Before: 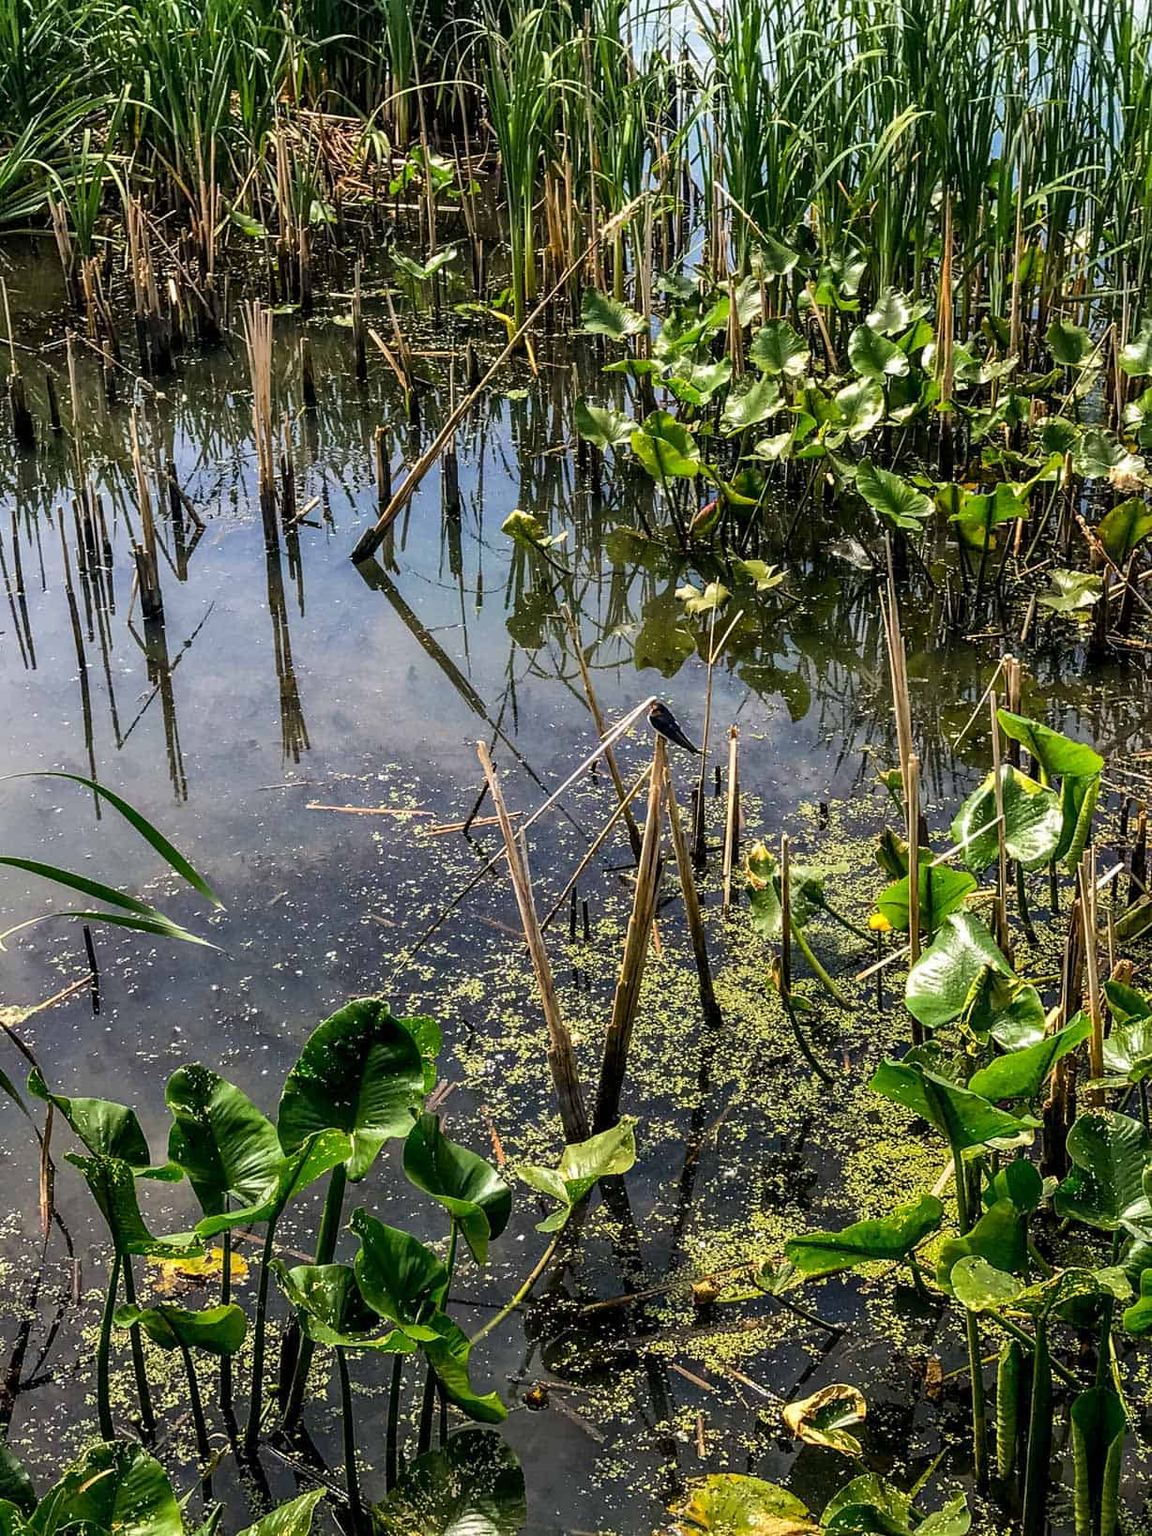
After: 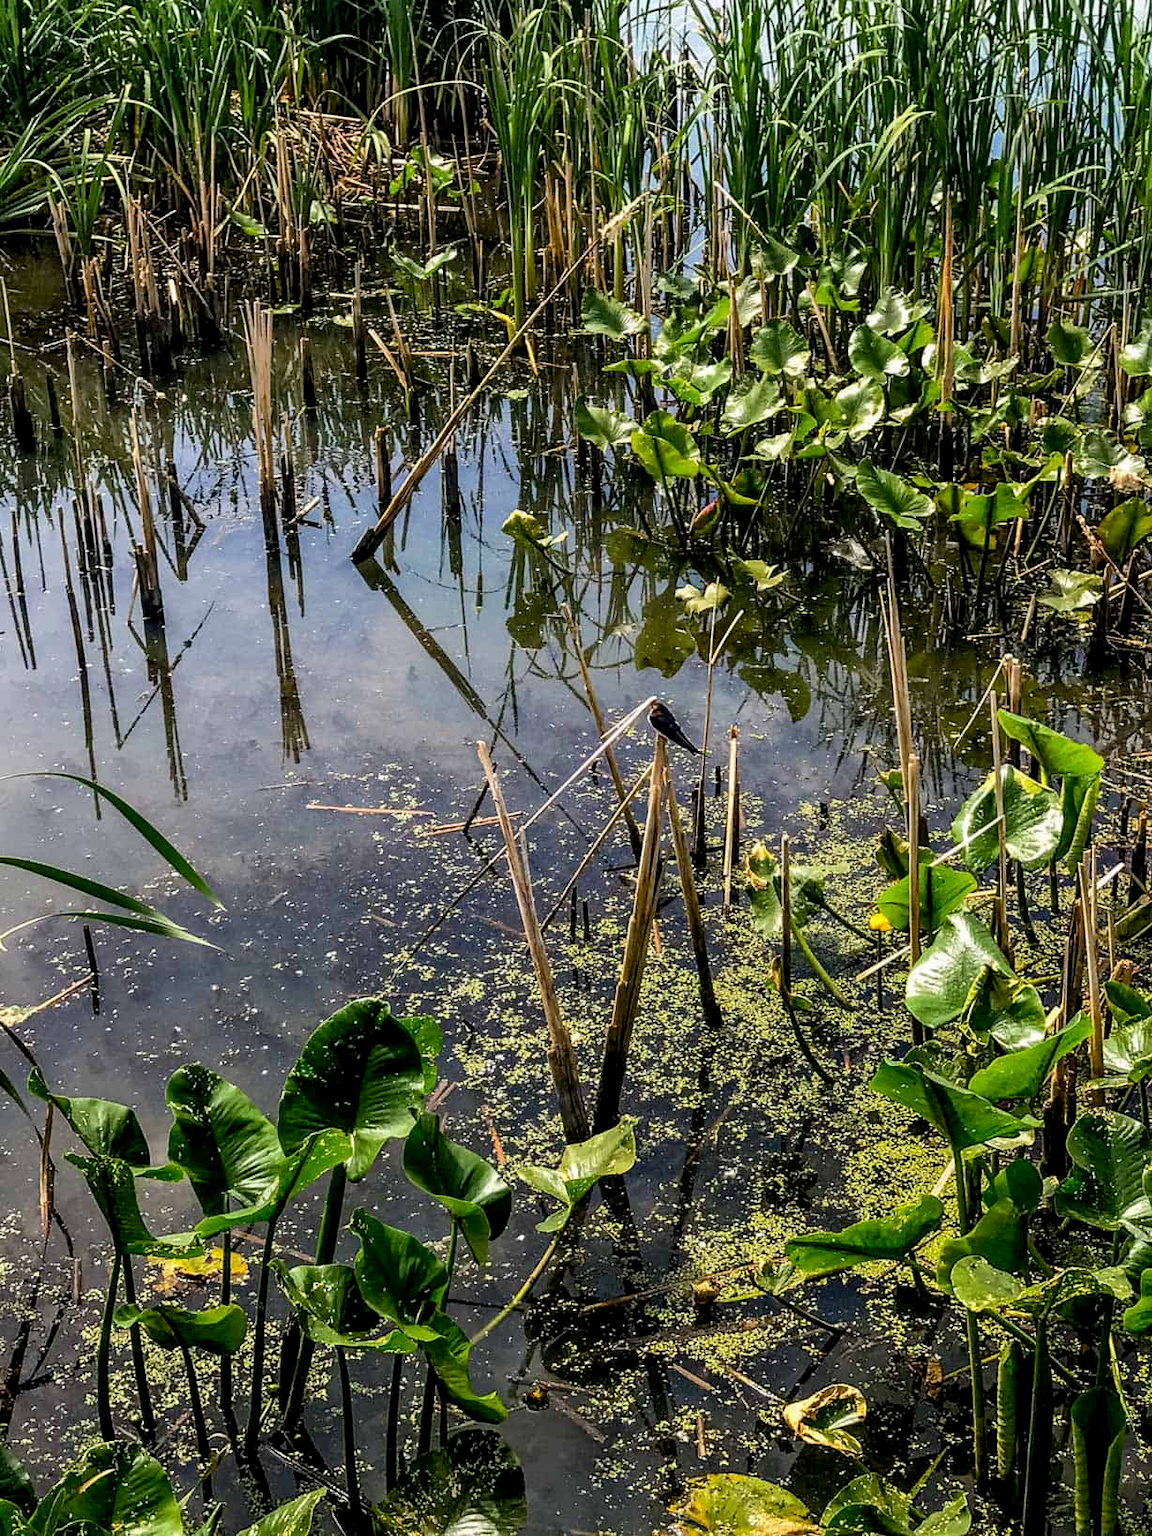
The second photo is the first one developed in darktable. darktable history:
color balance rgb: global offset › luminance -0.509%, linear chroma grading › shadows -2.376%, linear chroma grading › highlights -13.92%, linear chroma grading › global chroma -9.582%, linear chroma grading › mid-tones -9.719%, perceptual saturation grading › global saturation 30.438%
